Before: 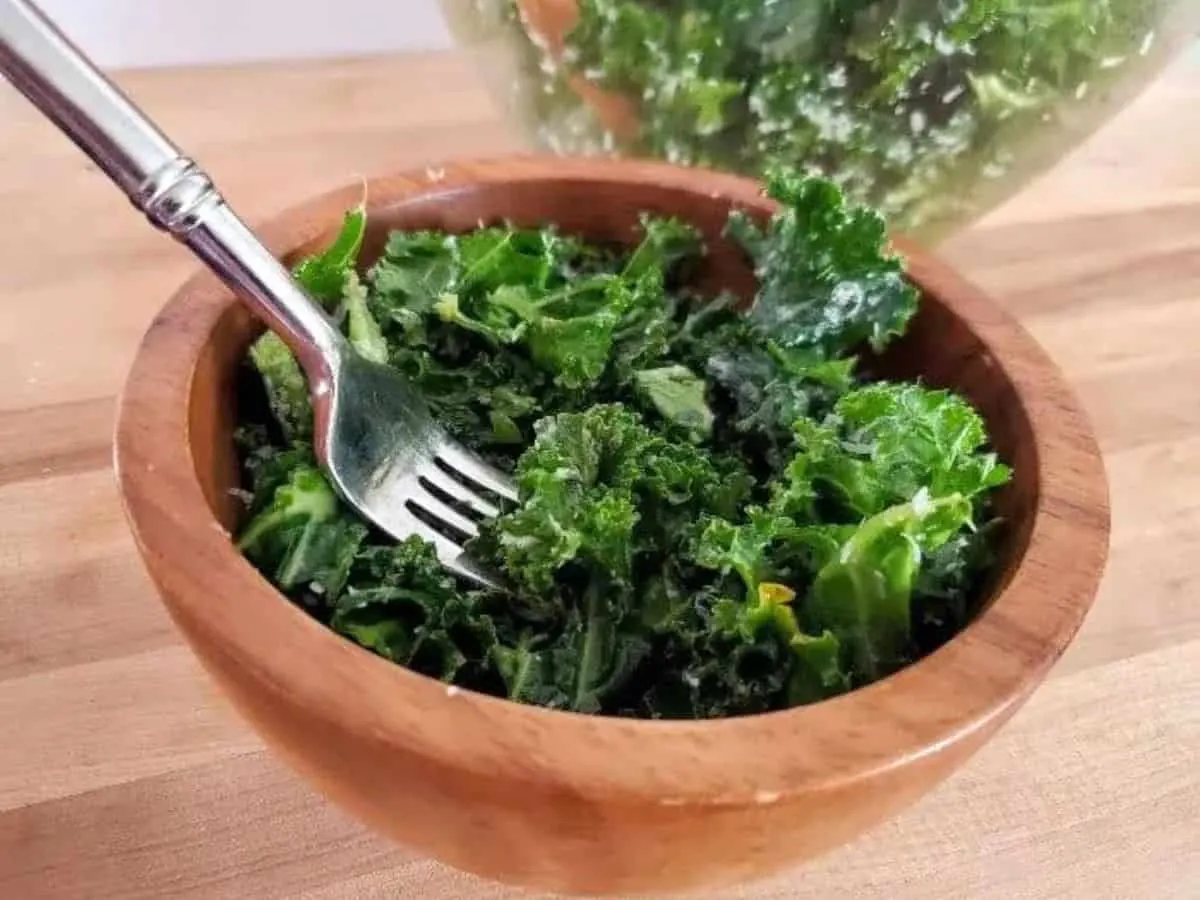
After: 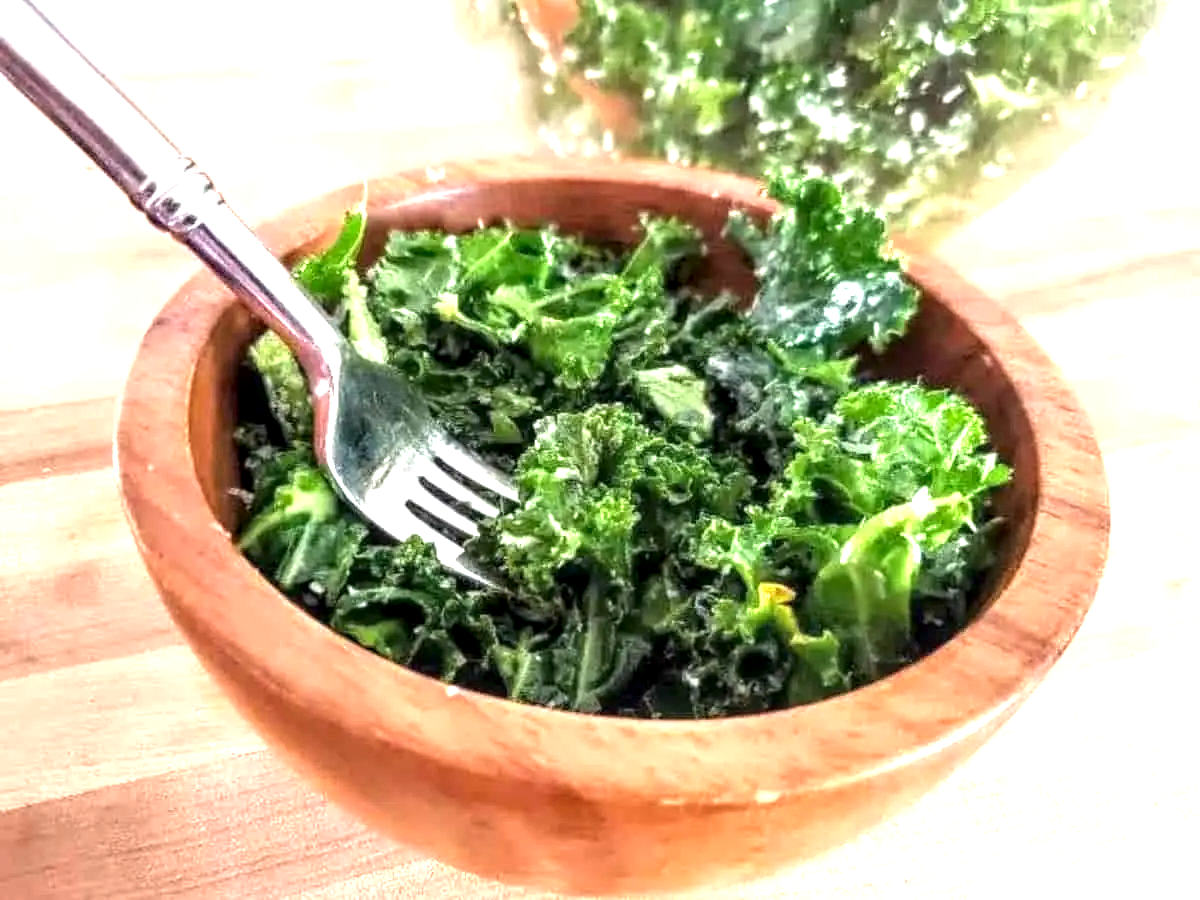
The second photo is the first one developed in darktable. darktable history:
exposure: exposure 1.223 EV, compensate highlight preservation false
local contrast: detail 144%
